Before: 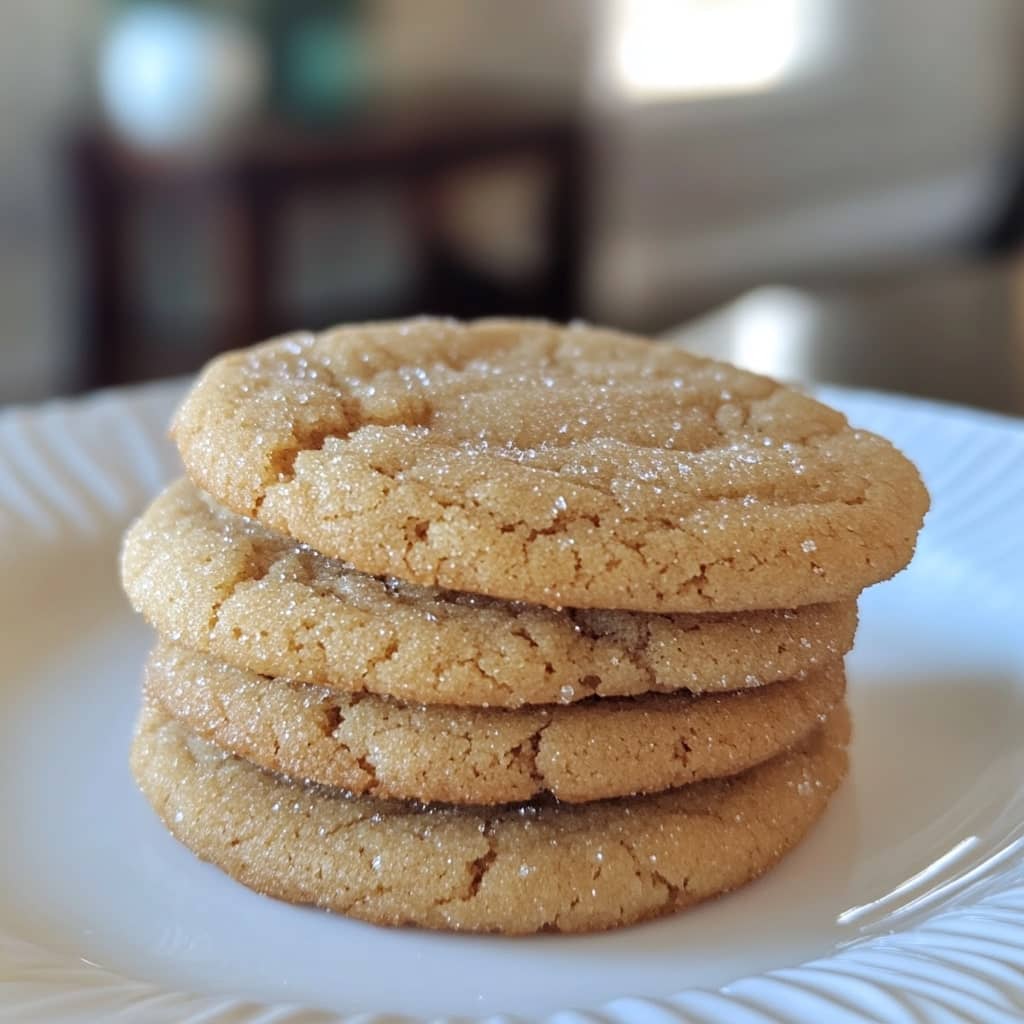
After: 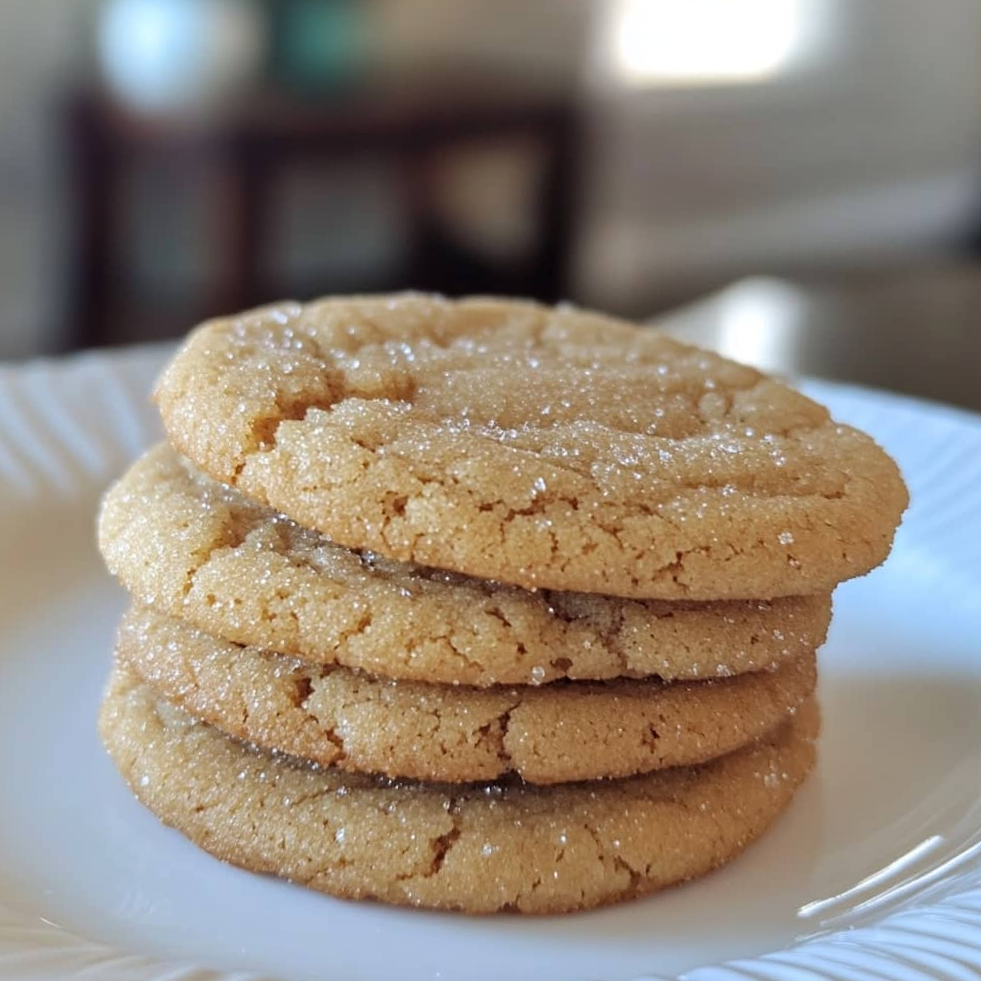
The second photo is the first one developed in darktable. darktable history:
crop and rotate: angle -2.55°
